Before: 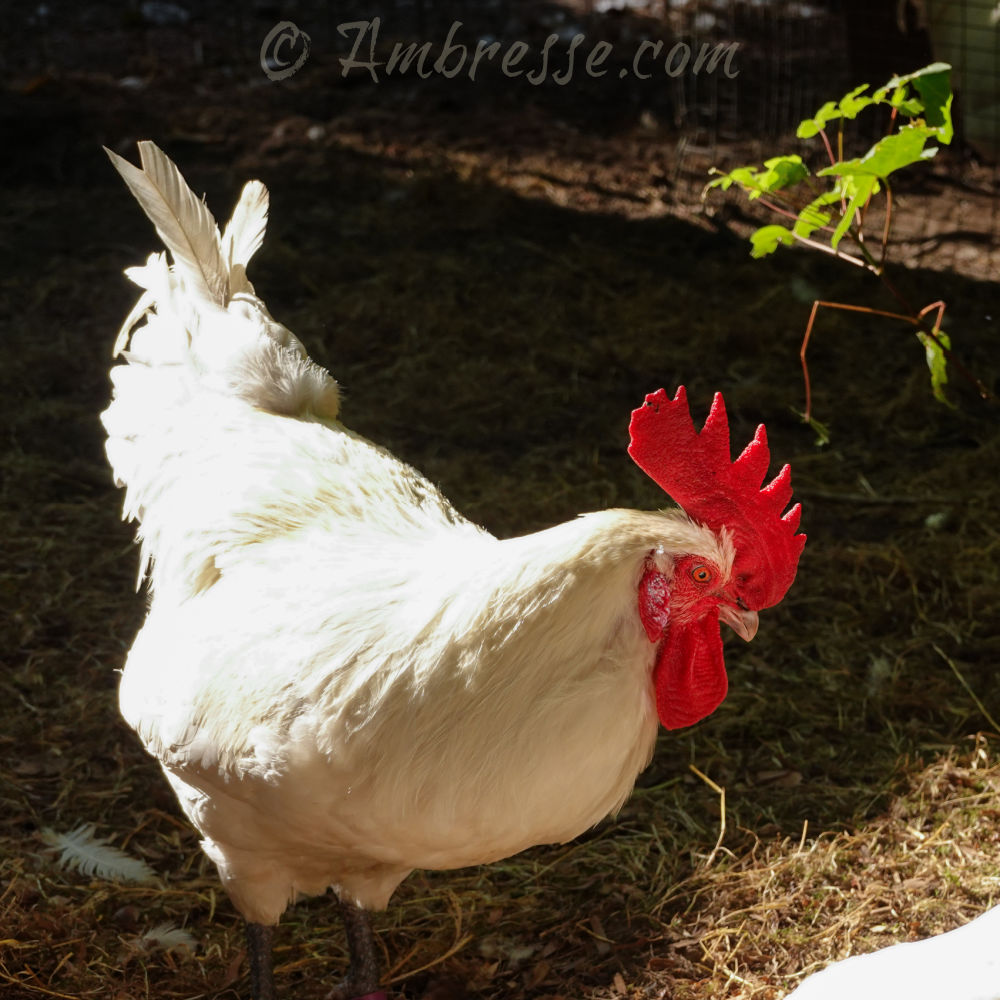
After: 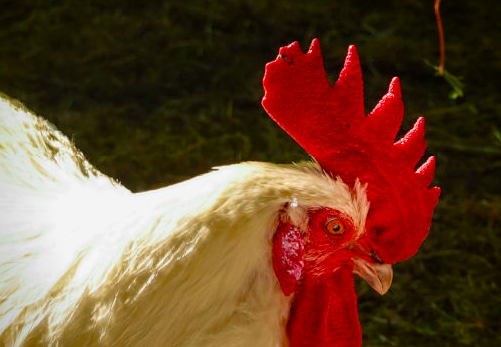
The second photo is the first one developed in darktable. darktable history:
crop: left 36.645%, top 34.797%, right 13.171%, bottom 30.476%
vignetting: saturation 0.372
velvia: strength 39.78%
color balance rgb: shadows lift › chroma 2.058%, shadows lift › hue 220.45°, perceptual saturation grading › global saturation 27.112%, perceptual saturation grading › highlights -28.877%, perceptual saturation grading › mid-tones 15.474%, perceptual saturation grading › shadows 32.863%, global vibrance 20%
